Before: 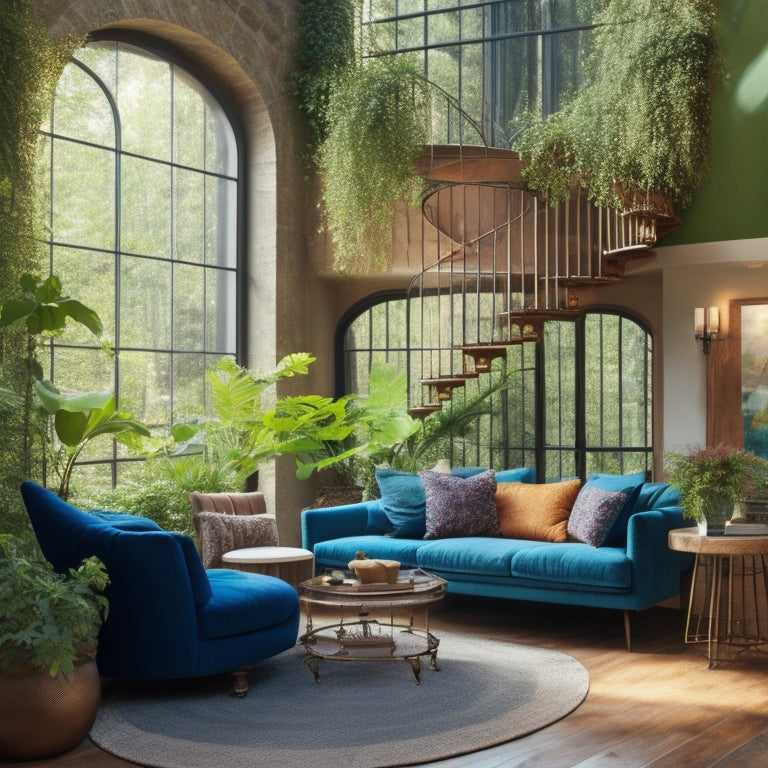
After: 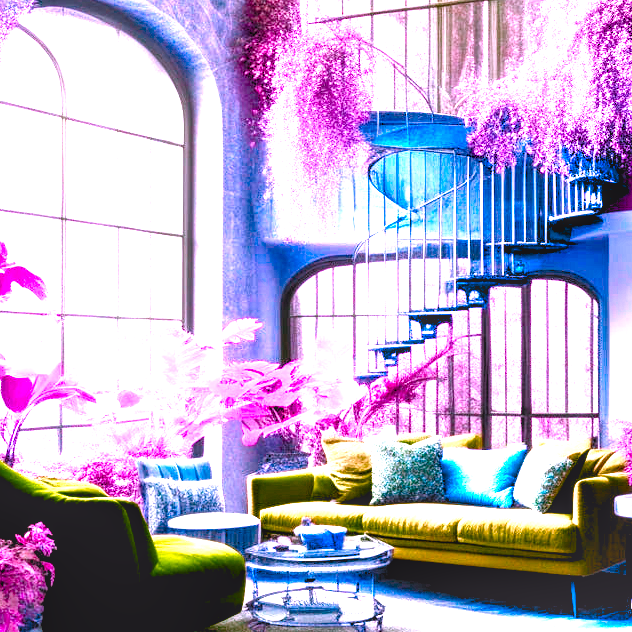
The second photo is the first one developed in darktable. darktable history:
color correction: highlights a* 15.49, highlights b* -20.74
exposure: black level correction 0, exposure 1.291 EV, compensate highlight preservation false
crop and rotate: left 7.155%, top 4.513%, right 10.534%, bottom 13.163%
color balance rgb: shadows lift › luminance 0.966%, shadows lift › chroma 0.234%, shadows lift › hue 21.05°, global offset › luminance -0.258%, linear chroma grading › shadows -8.121%, linear chroma grading › global chroma 9.873%, perceptual saturation grading › global saturation 20%, perceptual saturation grading › highlights -25.172%, perceptual saturation grading › shadows 49.399%, hue shift -147.25°, contrast 35.101%, saturation formula JzAzBz (2021)
local contrast: on, module defaults
levels: levels [0.036, 0.364, 0.827]
contrast brightness saturation: contrast 0.123, brightness -0.12, saturation 0.203
